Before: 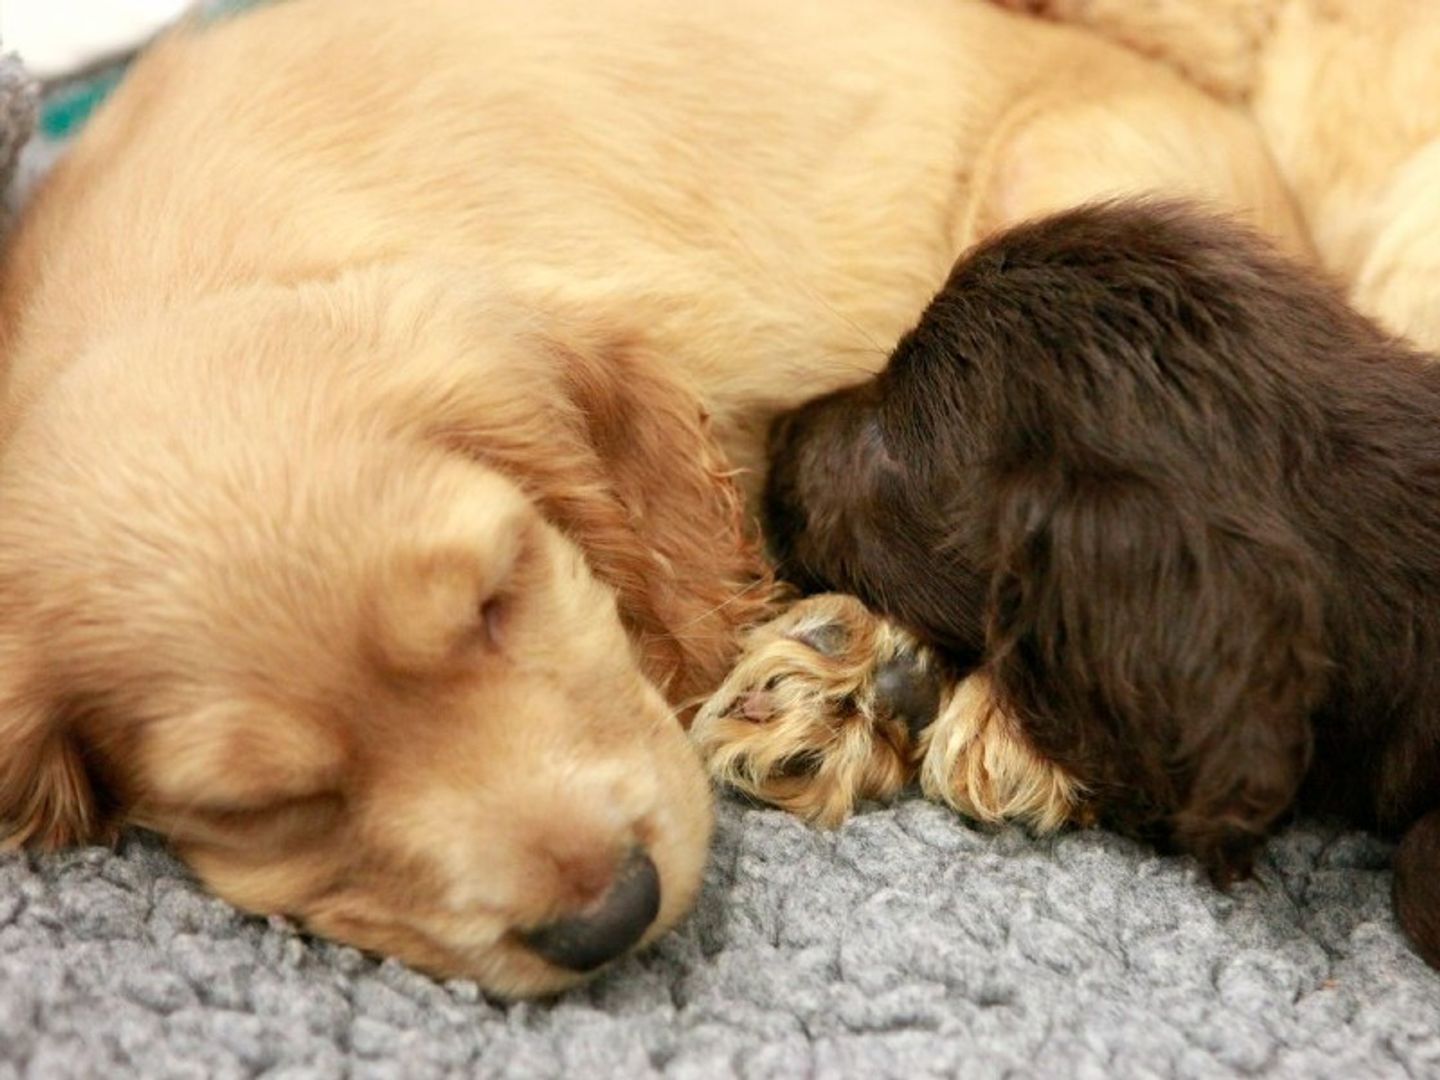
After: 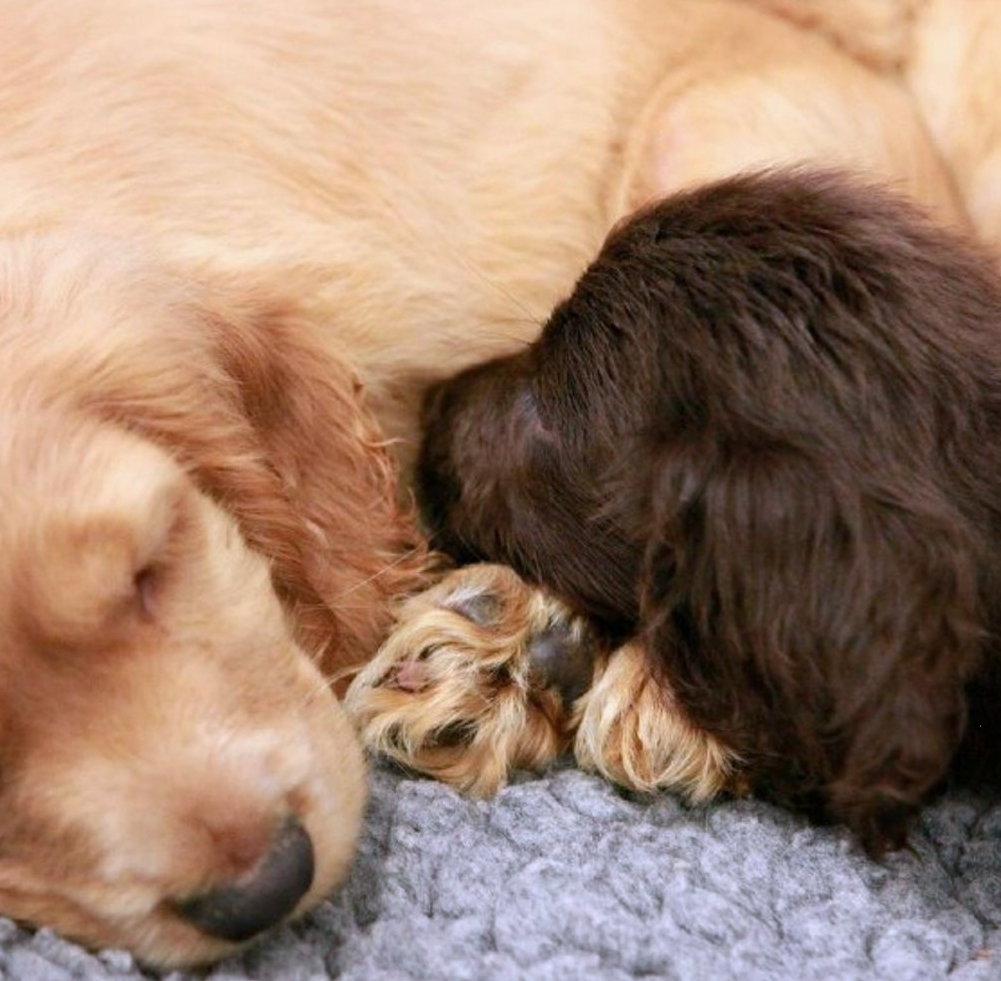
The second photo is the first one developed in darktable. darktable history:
crop and rotate: left 24.034%, top 2.838%, right 6.406%, bottom 6.299%
color calibration: output R [0.999, 0.026, -0.11, 0], output G [-0.019, 1.037, -0.099, 0], output B [0.022, -0.023, 0.902, 0], illuminant custom, x 0.367, y 0.392, temperature 4437.75 K, clip negative RGB from gamut false
